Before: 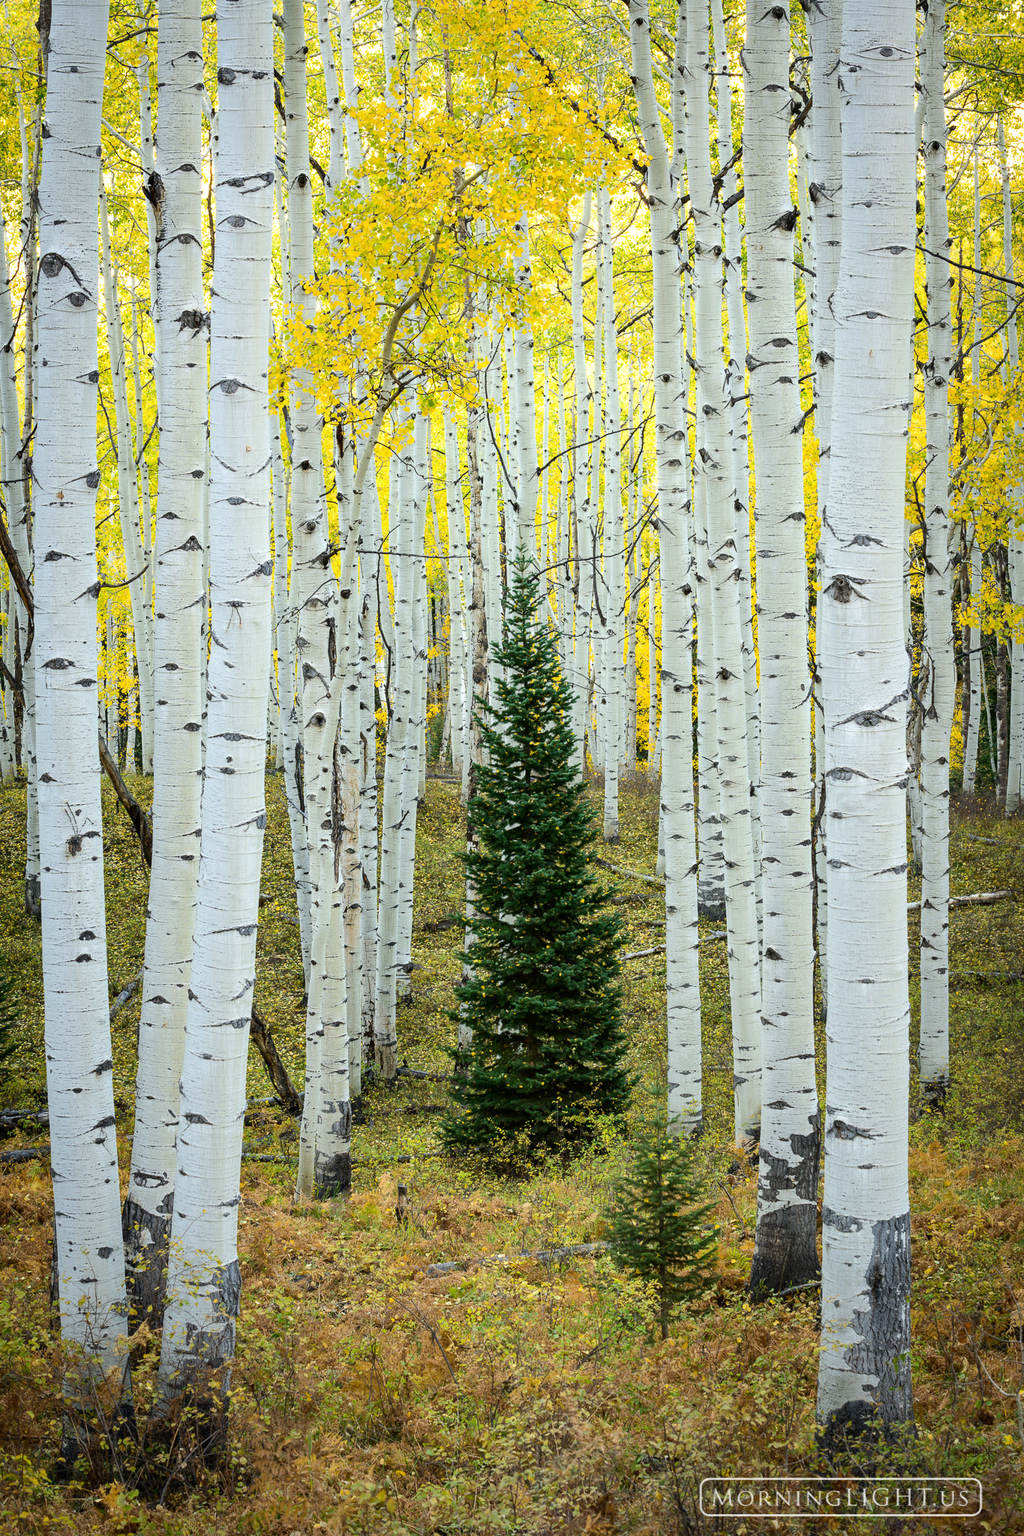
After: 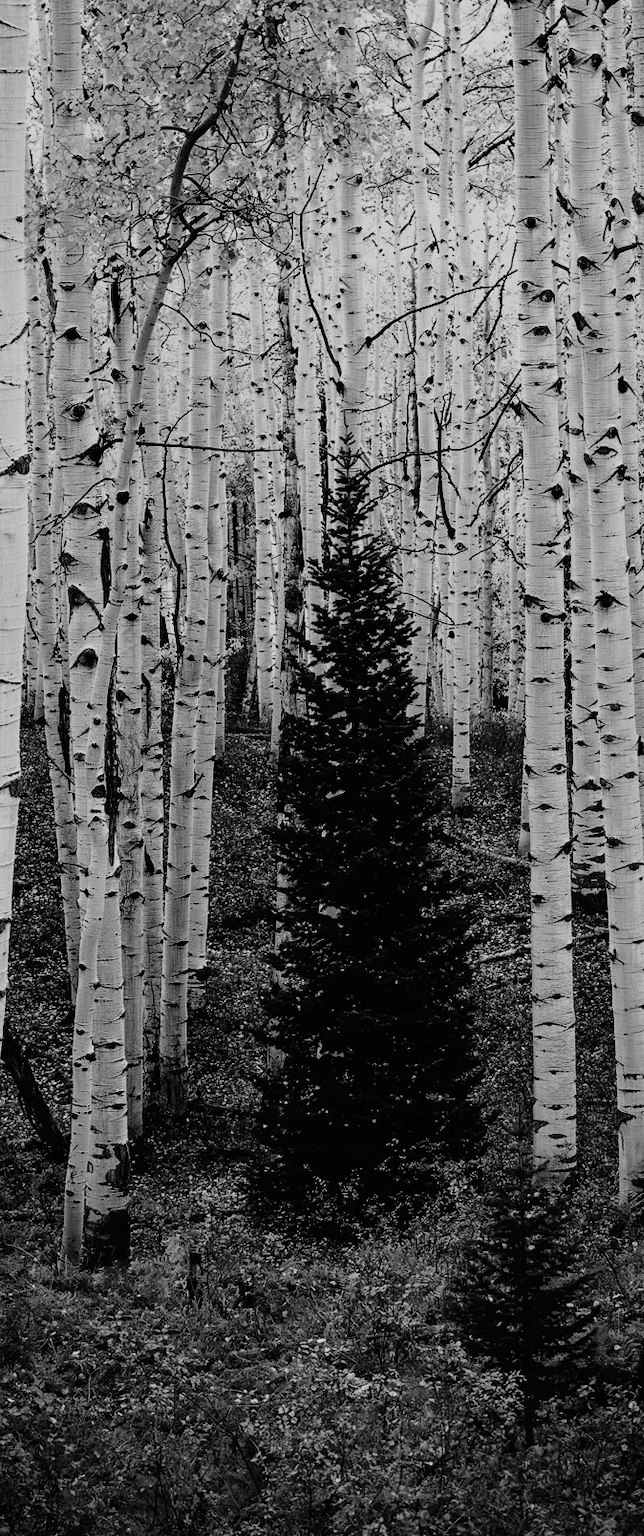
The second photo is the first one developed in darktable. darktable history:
filmic rgb: black relative exposure -16 EV, white relative exposure 6.92 EV, hardness 4.7
tone curve: curves: ch0 [(0, 0) (0.003, 0.007) (0.011, 0.009) (0.025, 0.01) (0.044, 0.012) (0.069, 0.013) (0.1, 0.014) (0.136, 0.021) (0.177, 0.038) (0.224, 0.06) (0.277, 0.099) (0.335, 0.16) (0.399, 0.227) (0.468, 0.329) (0.543, 0.45) (0.623, 0.594) (0.709, 0.756) (0.801, 0.868) (0.898, 0.971) (1, 1)], preserve colors none
contrast brightness saturation: contrast -0.03, brightness -0.59, saturation -1
exposure: black level correction -0.002, exposure 0.54 EV, compensate highlight preservation false
crop and rotate: angle 0.02°, left 24.353%, top 13.219%, right 26.156%, bottom 8.224%
color balance rgb: perceptual saturation grading › global saturation 20%, perceptual saturation grading › highlights -25%, perceptual saturation grading › shadows 50%
color balance: lift [1.005, 0.99, 1.007, 1.01], gamma [1, 0.979, 1.011, 1.021], gain [0.923, 1.098, 1.025, 0.902], input saturation 90.45%, contrast 7.73%, output saturation 105.91%
